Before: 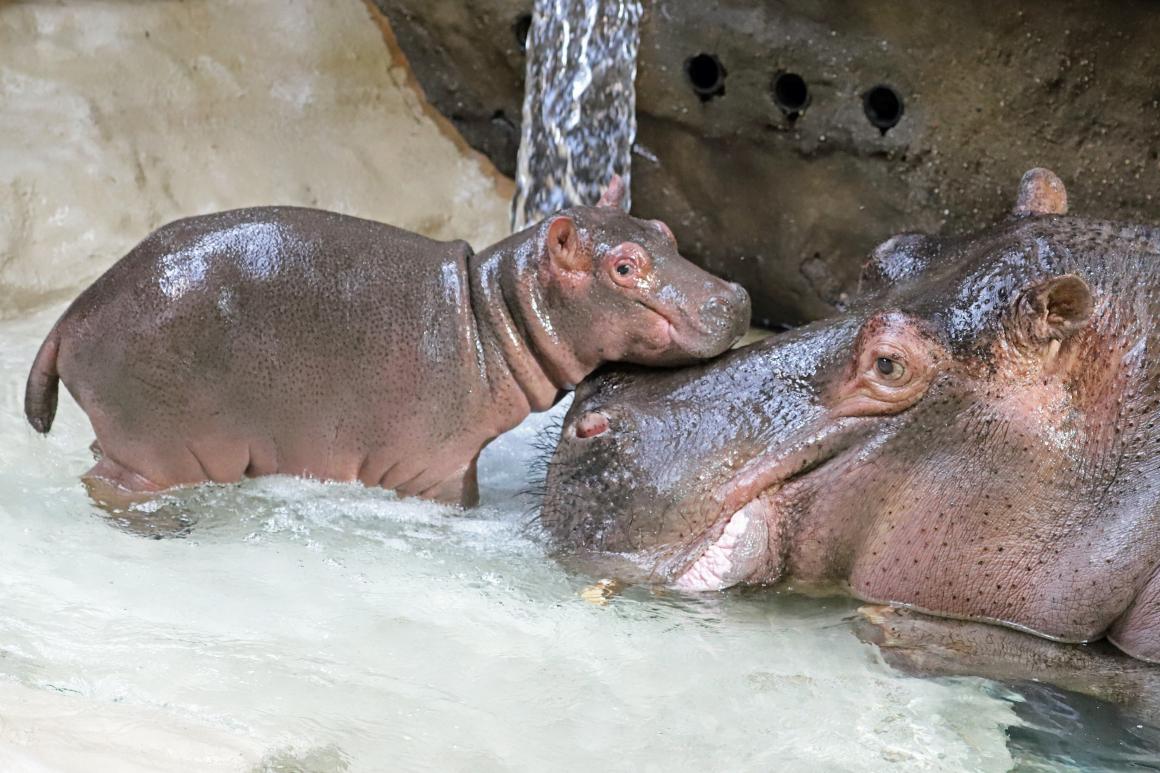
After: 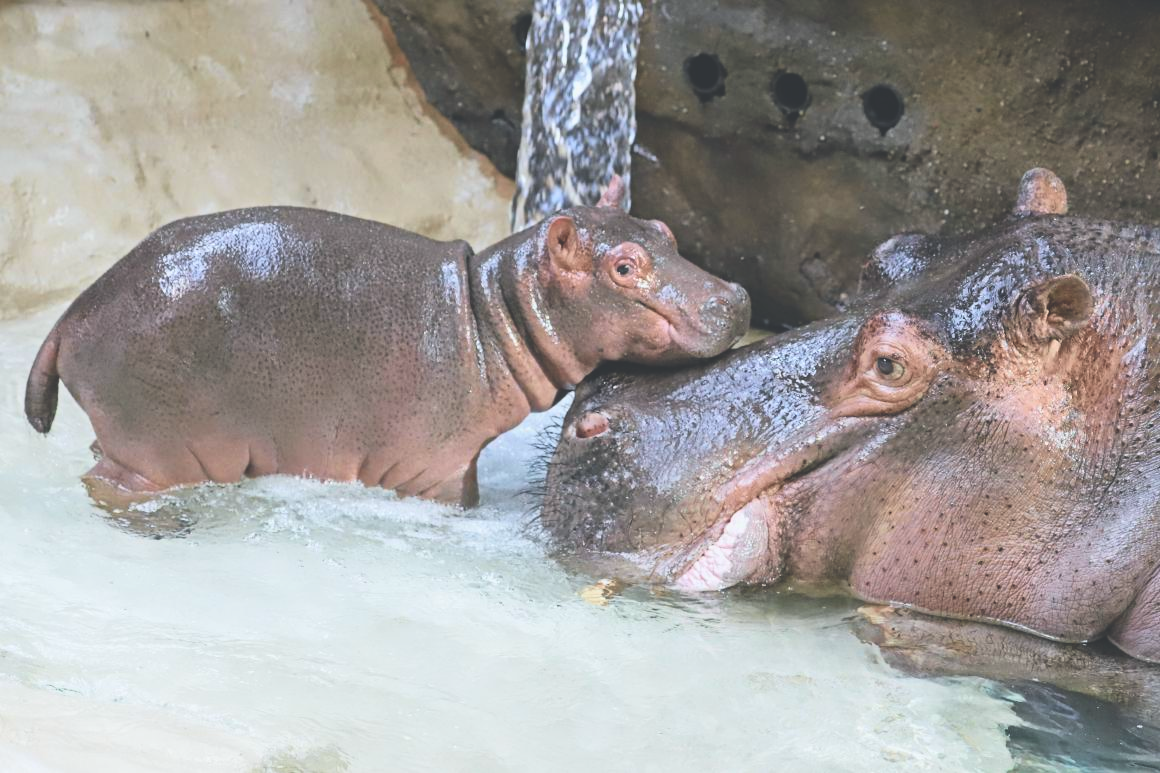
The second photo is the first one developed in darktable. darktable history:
exposure: black level correction -0.041, exposure 0.064 EV, compensate highlight preservation false
tone curve: curves: ch0 [(0, 0.047) (0.15, 0.127) (0.46, 0.466) (0.751, 0.788) (1, 0.961)]; ch1 [(0, 0) (0.43, 0.408) (0.476, 0.469) (0.505, 0.501) (0.553, 0.557) (0.592, 0.58) (0.631, 0.625) (1, 1)]; ch2 [(0, 0) (0.505, 0.495) (0.55, 0.557) (0.583, 0.573) (1, 1)], color space Lab, independent channels, preserve colors none
